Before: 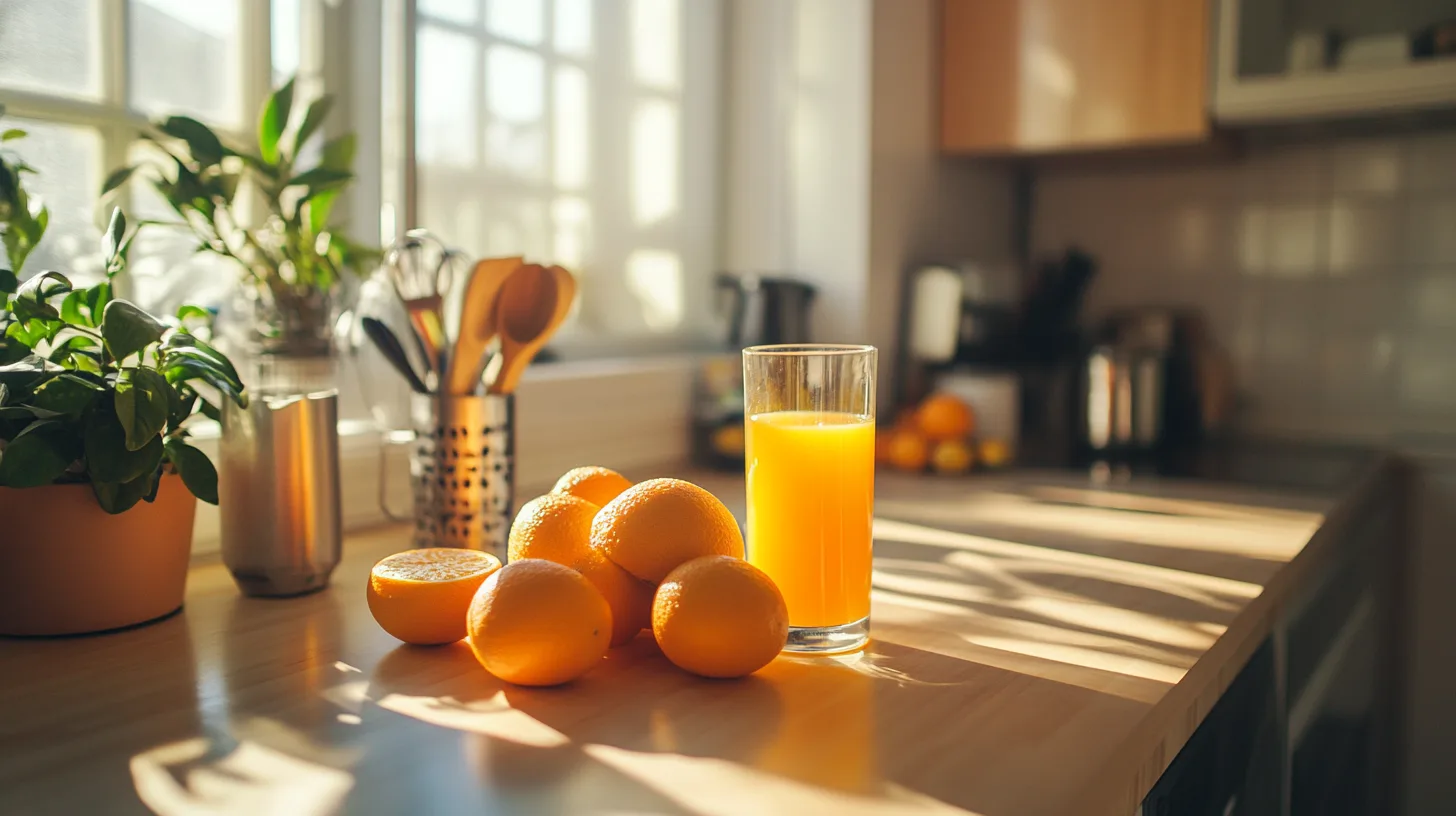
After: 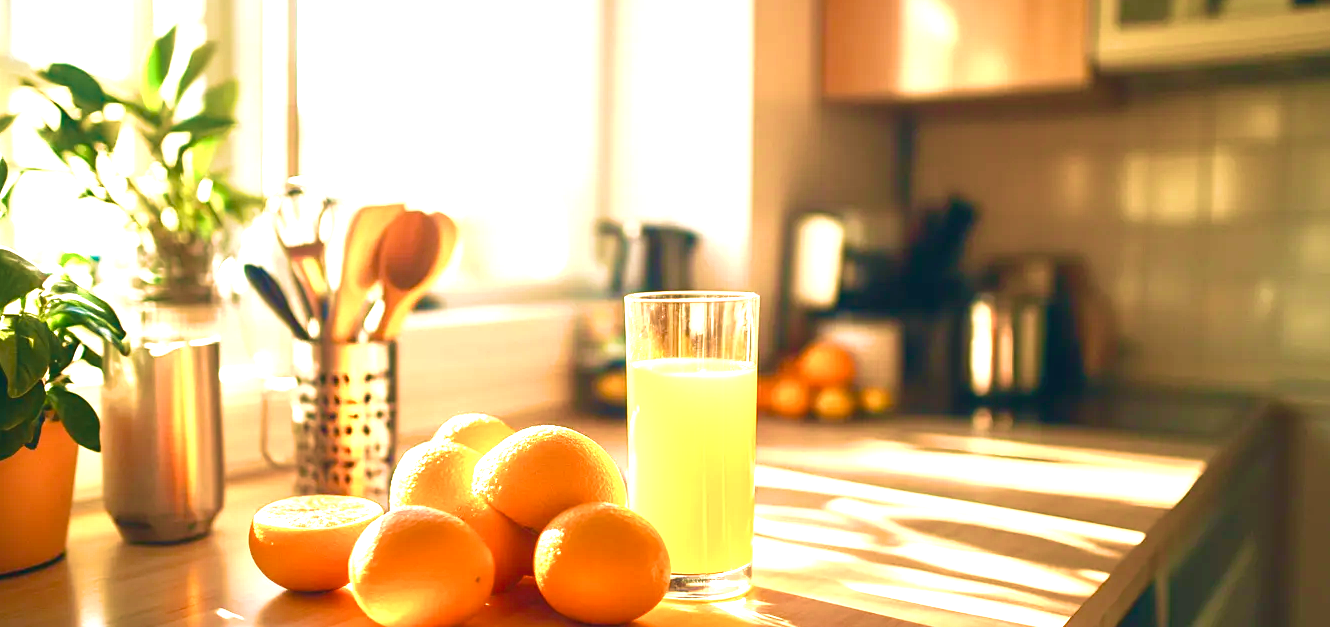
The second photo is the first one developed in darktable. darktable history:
exposure: black level correction 0, exposure 1.1 EV, compensate exposure bias true, compensate highlight preservation false
crop: left 8.155%, top 6.611%, bottom 15.385%
color balance rgb: shadows lift › chroma 1%, shadows lift › hue 217.2°, power › hue 310.8°, highlights gain › chroma 2%, highlights gain › hue 44.4°, global offset › luminance 0.25%, global offset › hue 171.6°, perceptual saturation grading › global saturation 14.09%, perceptual saturation grading › highlights -30%, perceptual saturation grading › shadows 50.67%, global vibrance 25%, contrast 20%
velvia: strength 75%
